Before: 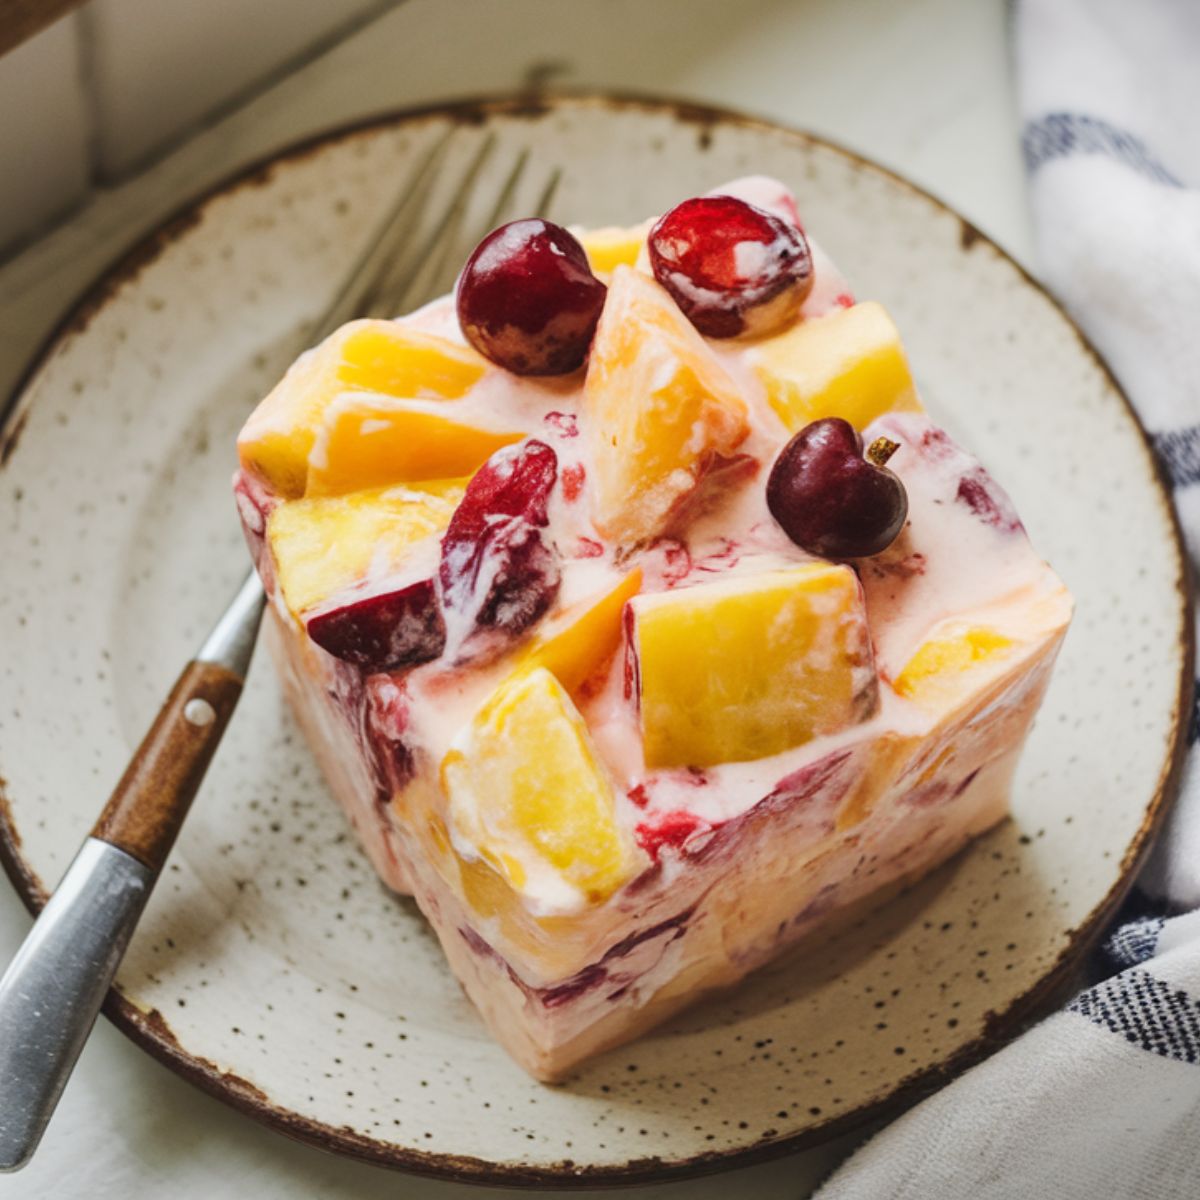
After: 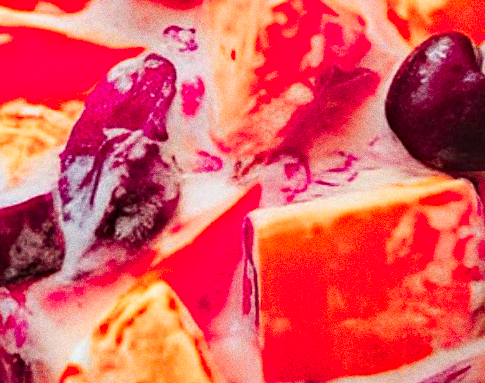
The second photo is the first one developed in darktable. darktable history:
grain: coarseness 0.09 ISO, strength 40%
sharpen: on, module defaults
crop: left 31.751%, top 32.172%, right 27.8%, bottom 35.83%
haze removal: strength 0.4, distance 0.22, compatibility mode true, adaptive false
color zones: curves: ch1 [(0.24, 0.634) (0.75, 0.5)]; ch2 [(0.253, 0.437) (0.745, 0.491)], mix 102.12%
